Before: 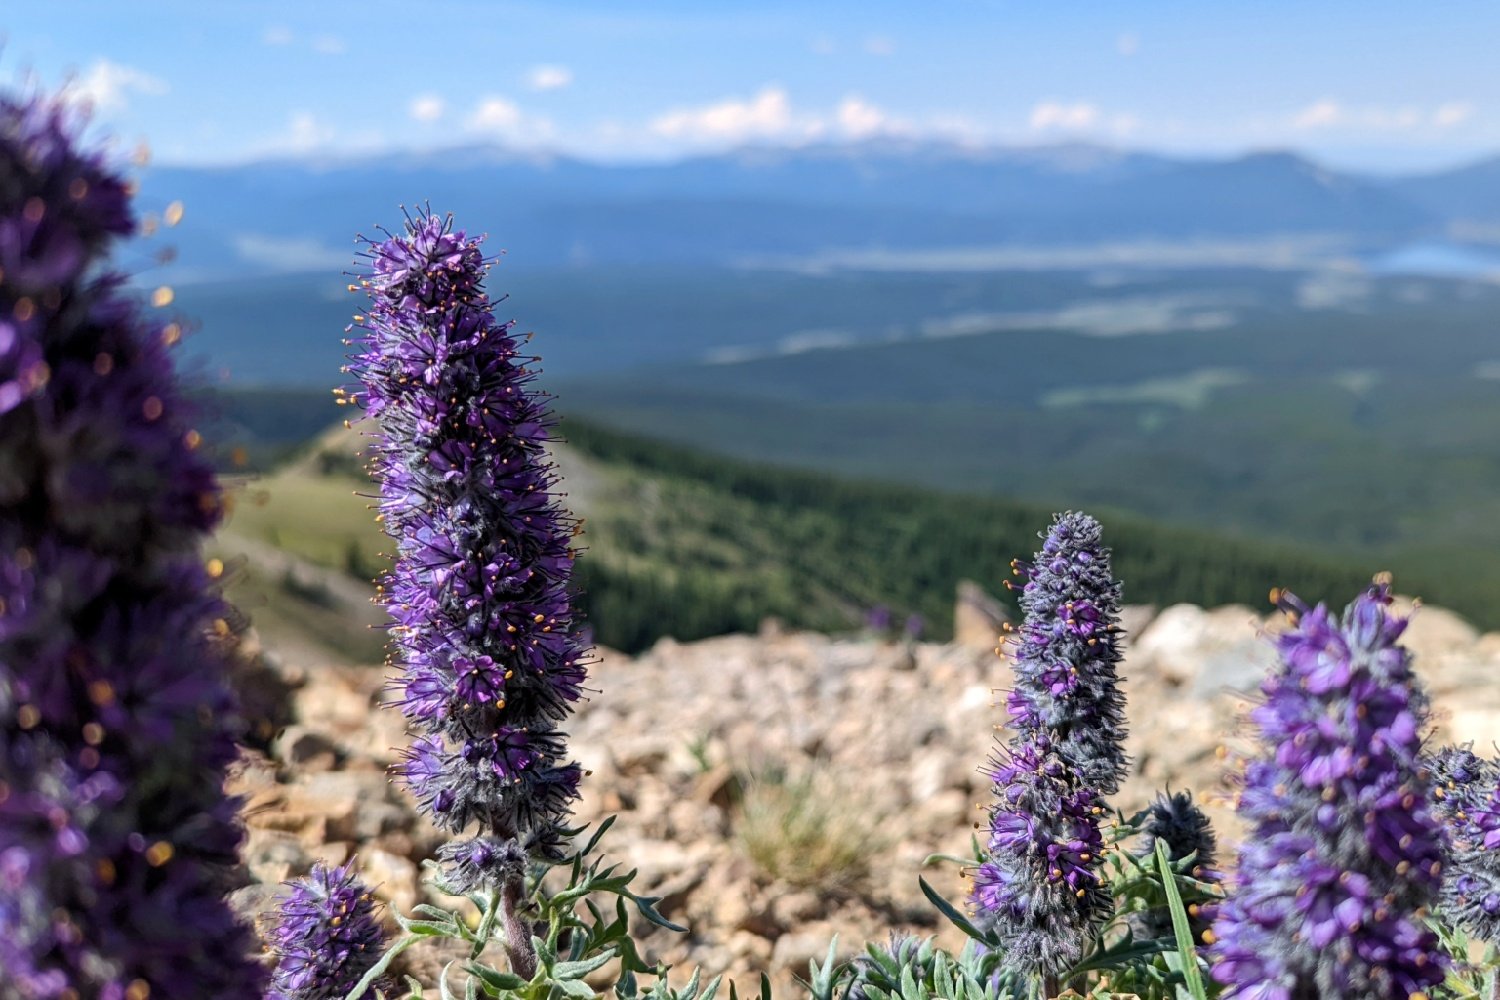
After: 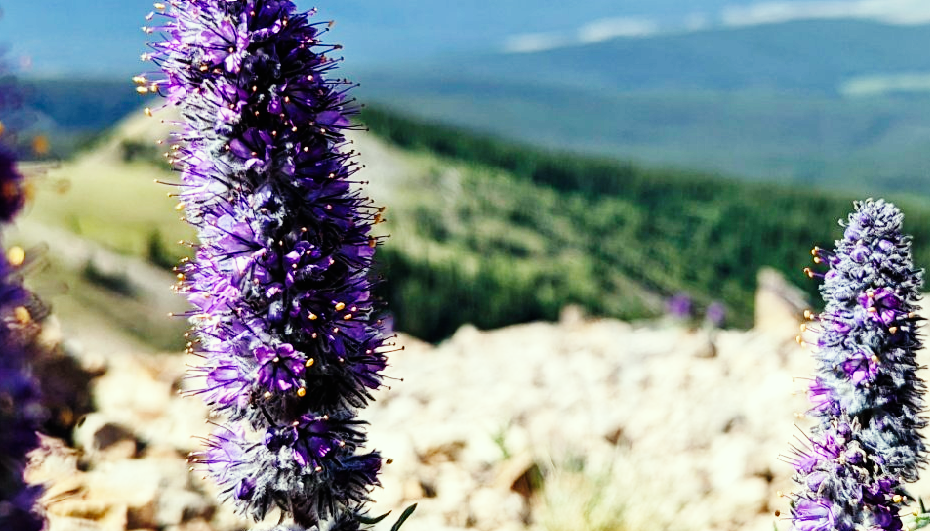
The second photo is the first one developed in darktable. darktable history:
base curve: curves: ch0 [(0, 0) (0, 0) (0.002, 0.001) (0.008, 0.003) (0.019, 0.011) (0.037, 0.037) (0.064, 0.11) (0.102, 0.232) (0.152, 0.379) (0.216, 0.524) (0.296, 0.665) (0.394, 0.789) (0.512, 0.881) (0.651, 0.945) (0.813, 0.986) (1, 1)], preserve colors none
crop: left 13.312%, top 31.28%, right 24.627%, bottom 15.582%
color correction: highlights a* -4.73, highlights b* 5.06, saturation 0.97
